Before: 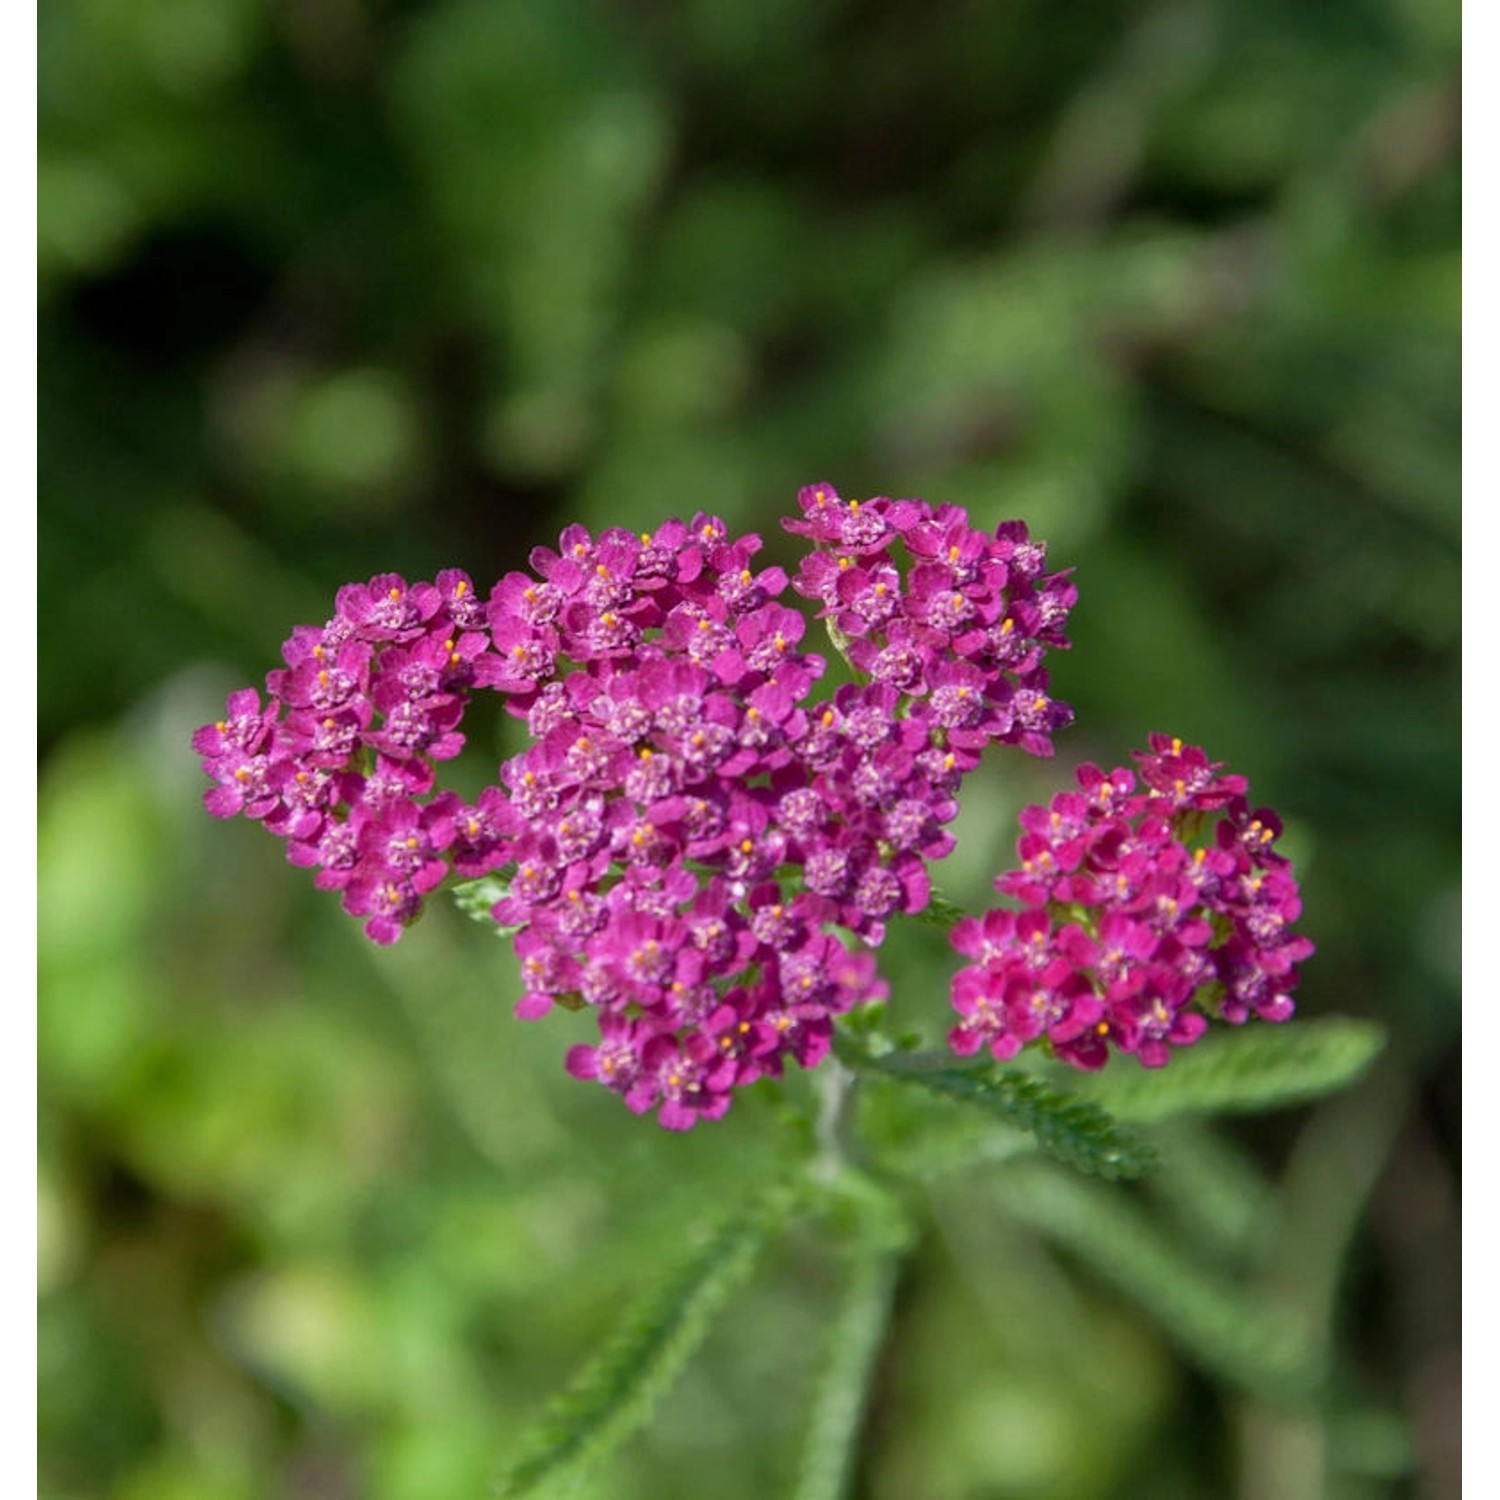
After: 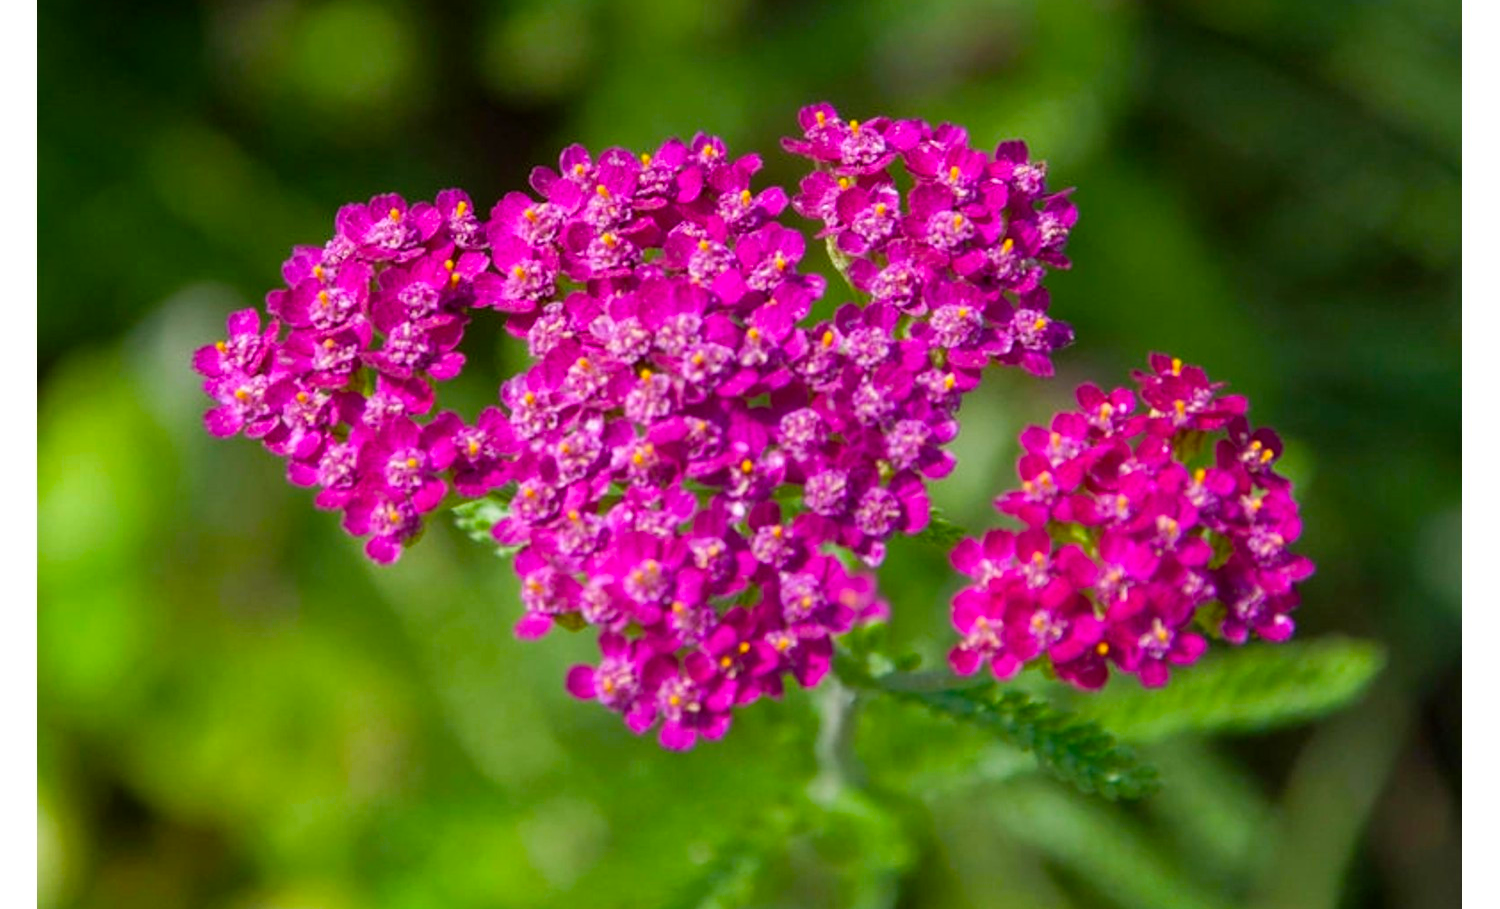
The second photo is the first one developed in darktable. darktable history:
color balance rgb: linear chroma grading › shadows 9.551%, linear chroma grading › highlights 9.302%, linear chroma grading › global chroma 14.361%, linear chroma grading › mid-tones 14.845%, perceptual saturation grading › global saturation -0.004%, global vibrance 20%
contrast brightness saturation: contrast 0.036, saturation 0.067
crop and rotate: top 25.355%, bottom 13.992%
exposure: compensate highlight preservation false
